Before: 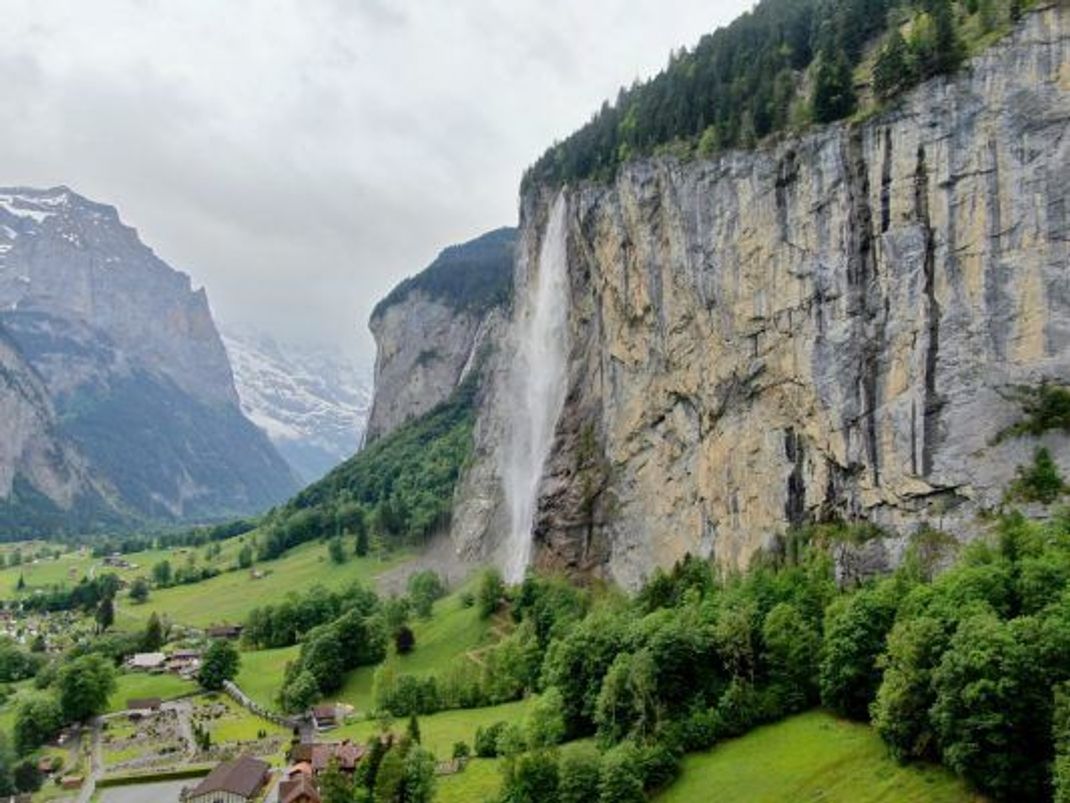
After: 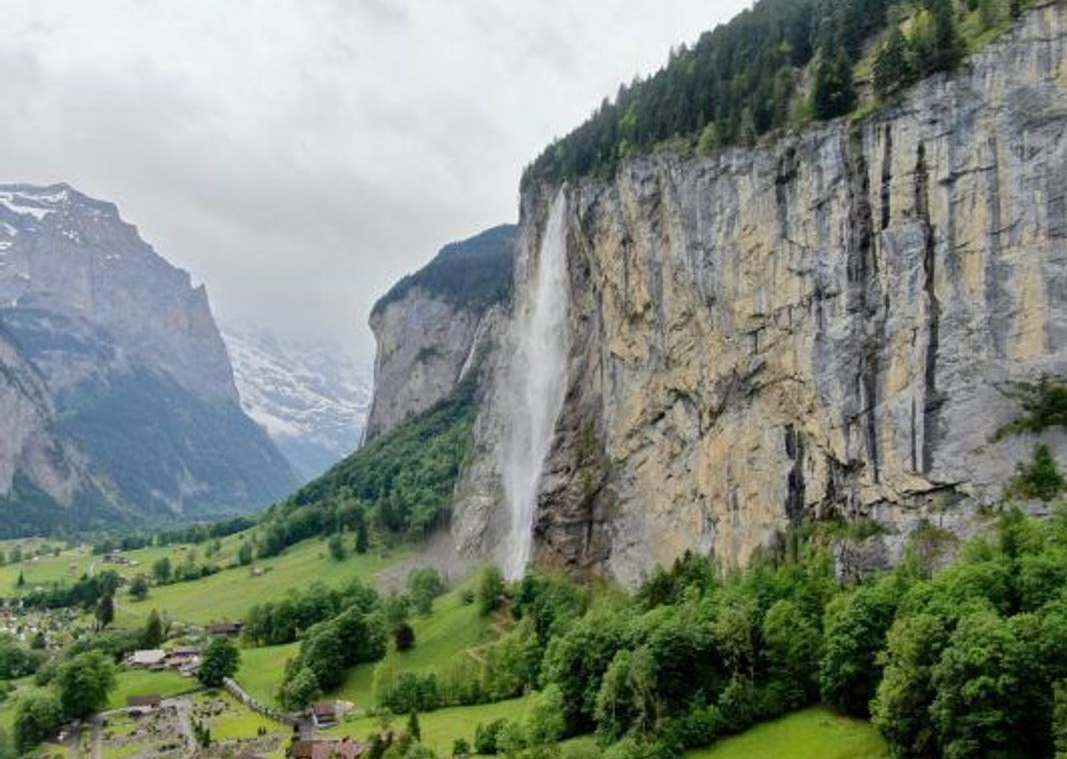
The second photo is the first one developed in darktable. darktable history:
crop: top 0.402%, right 0.254%, bottom 5.044%
